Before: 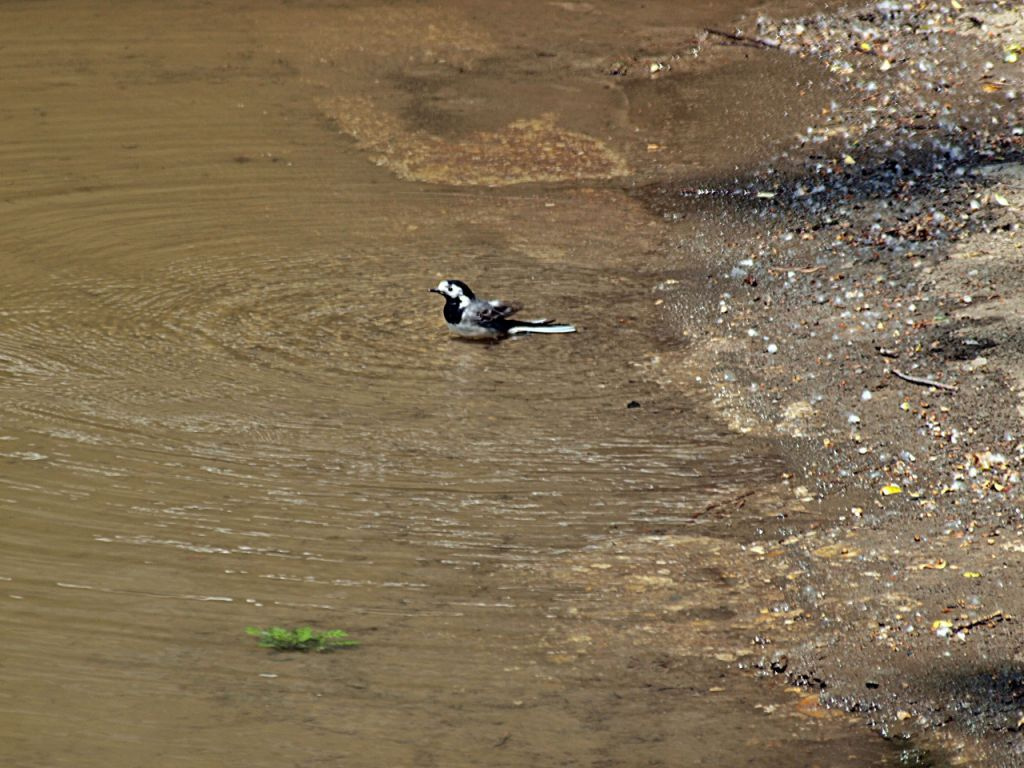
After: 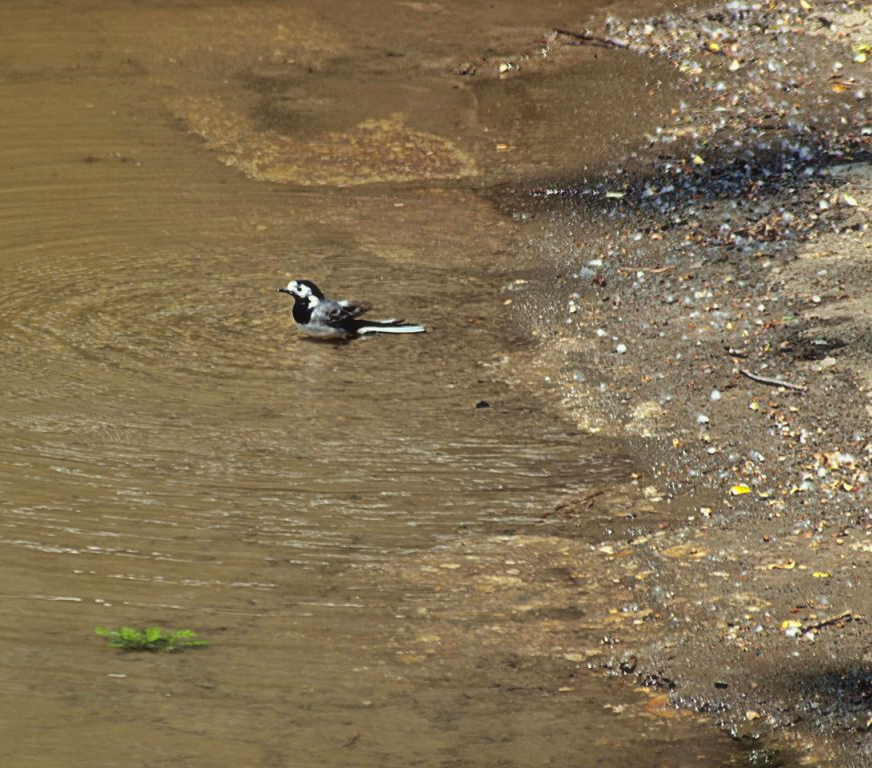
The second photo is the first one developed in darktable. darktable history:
haze removal: strength -0.055, compatibility mode true, adaptive false
crop and rotate: left 14.753%
color calibration: output R [0.994, 0.059, -0.119, 0], output G [-0.036, 1.09, -0.119, 0], output B [0.078, -0.108, 0.961, 0], illuminant same as pipeline (D50), adaptation XYZ, x 0.345, y 0.358, temperature 5010.54 K
